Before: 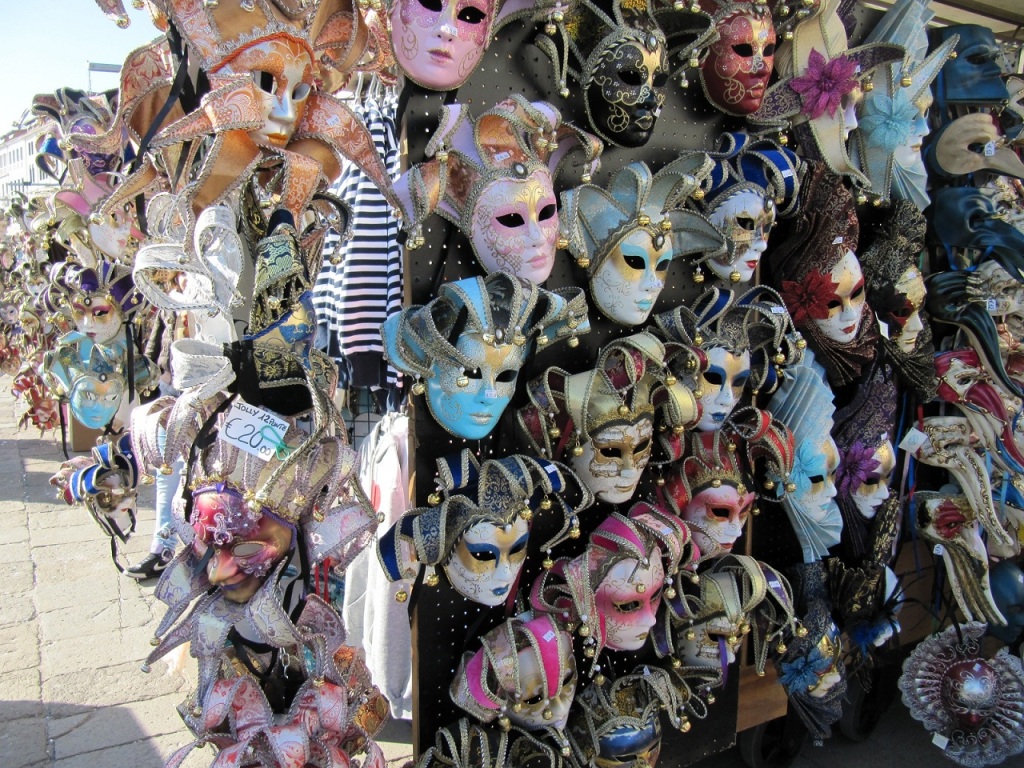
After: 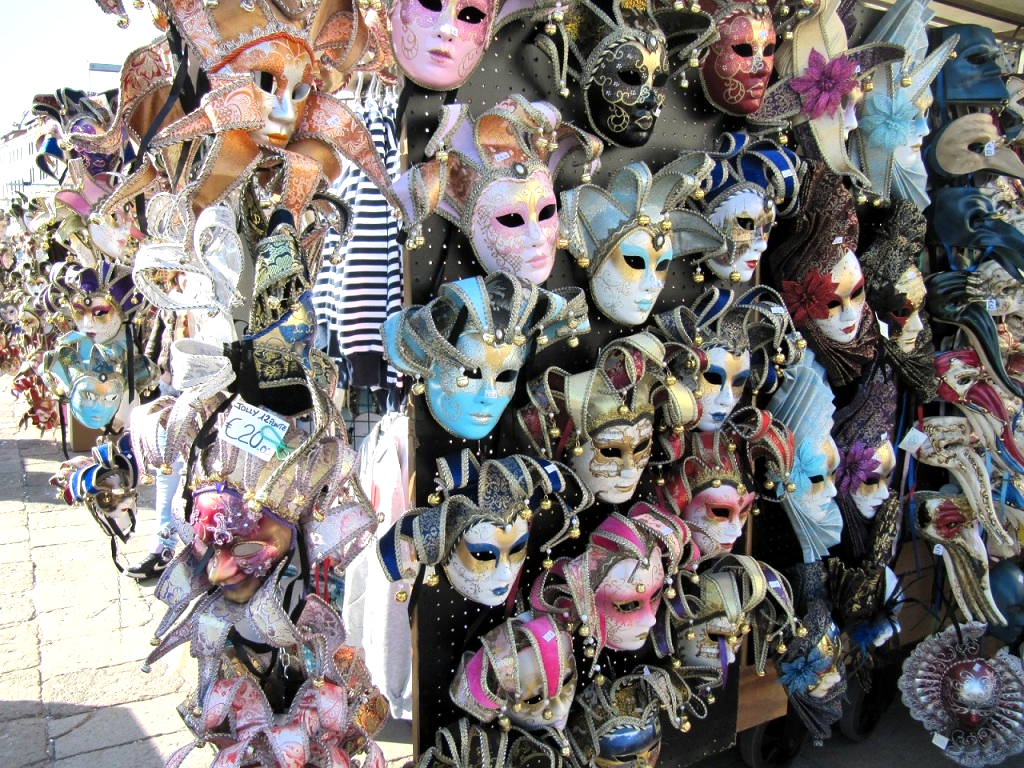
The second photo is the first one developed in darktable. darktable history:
exposure: black level correction 0.001, exposure 0.5 EV, compensate highlight preservation false
shadows and highlights: shadows 11.78, white point adjustment 1.35, soften with gaussian
